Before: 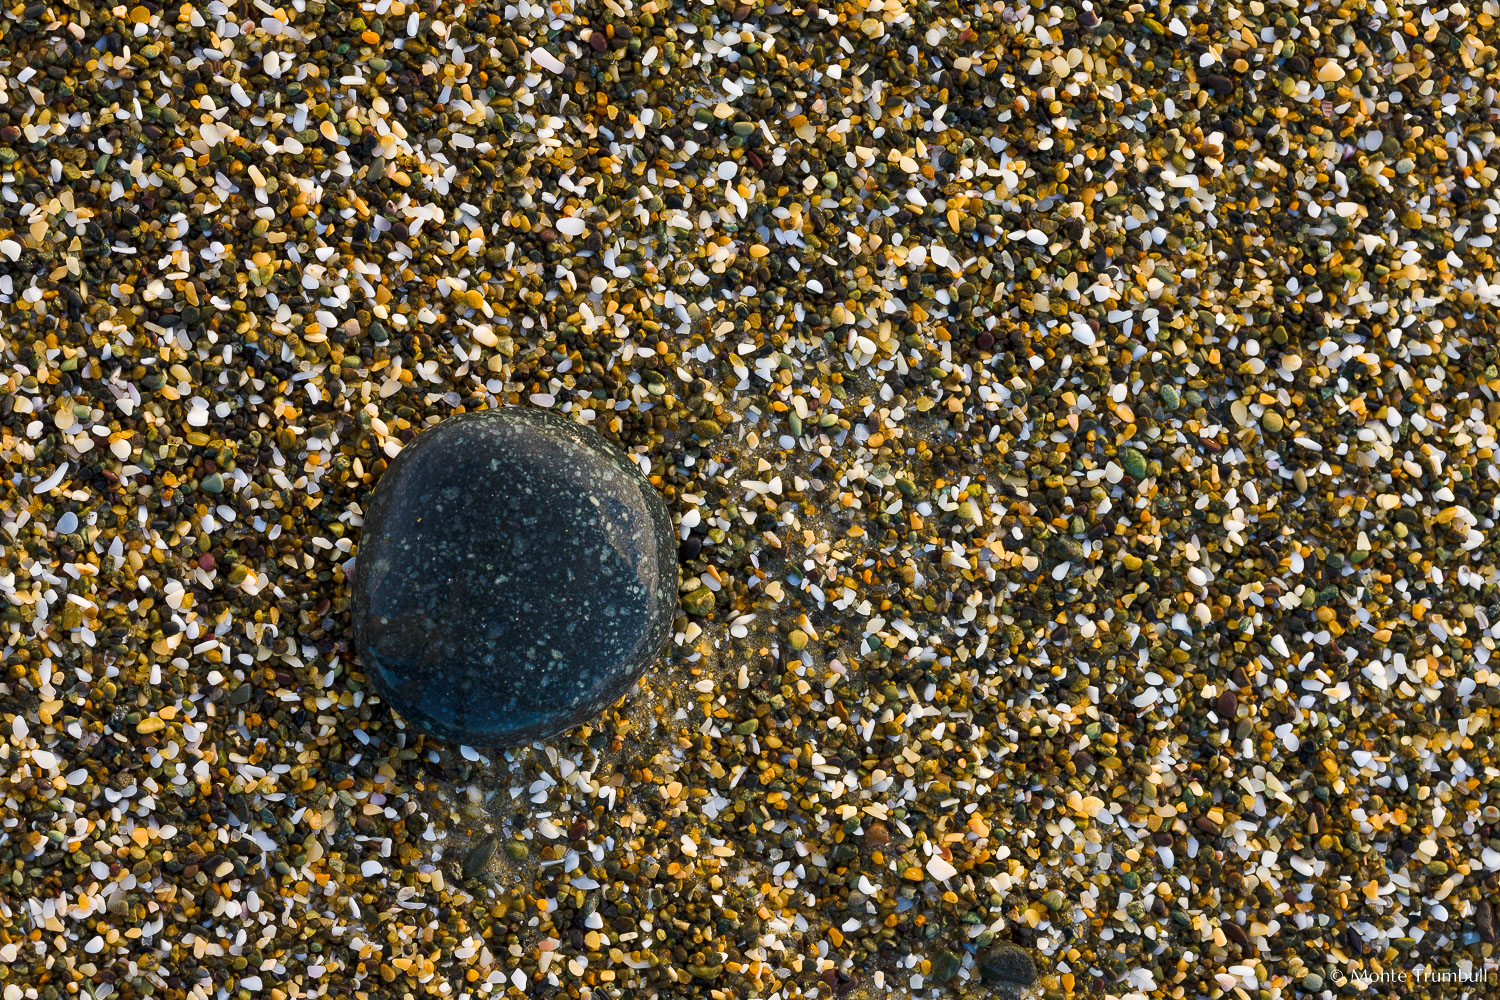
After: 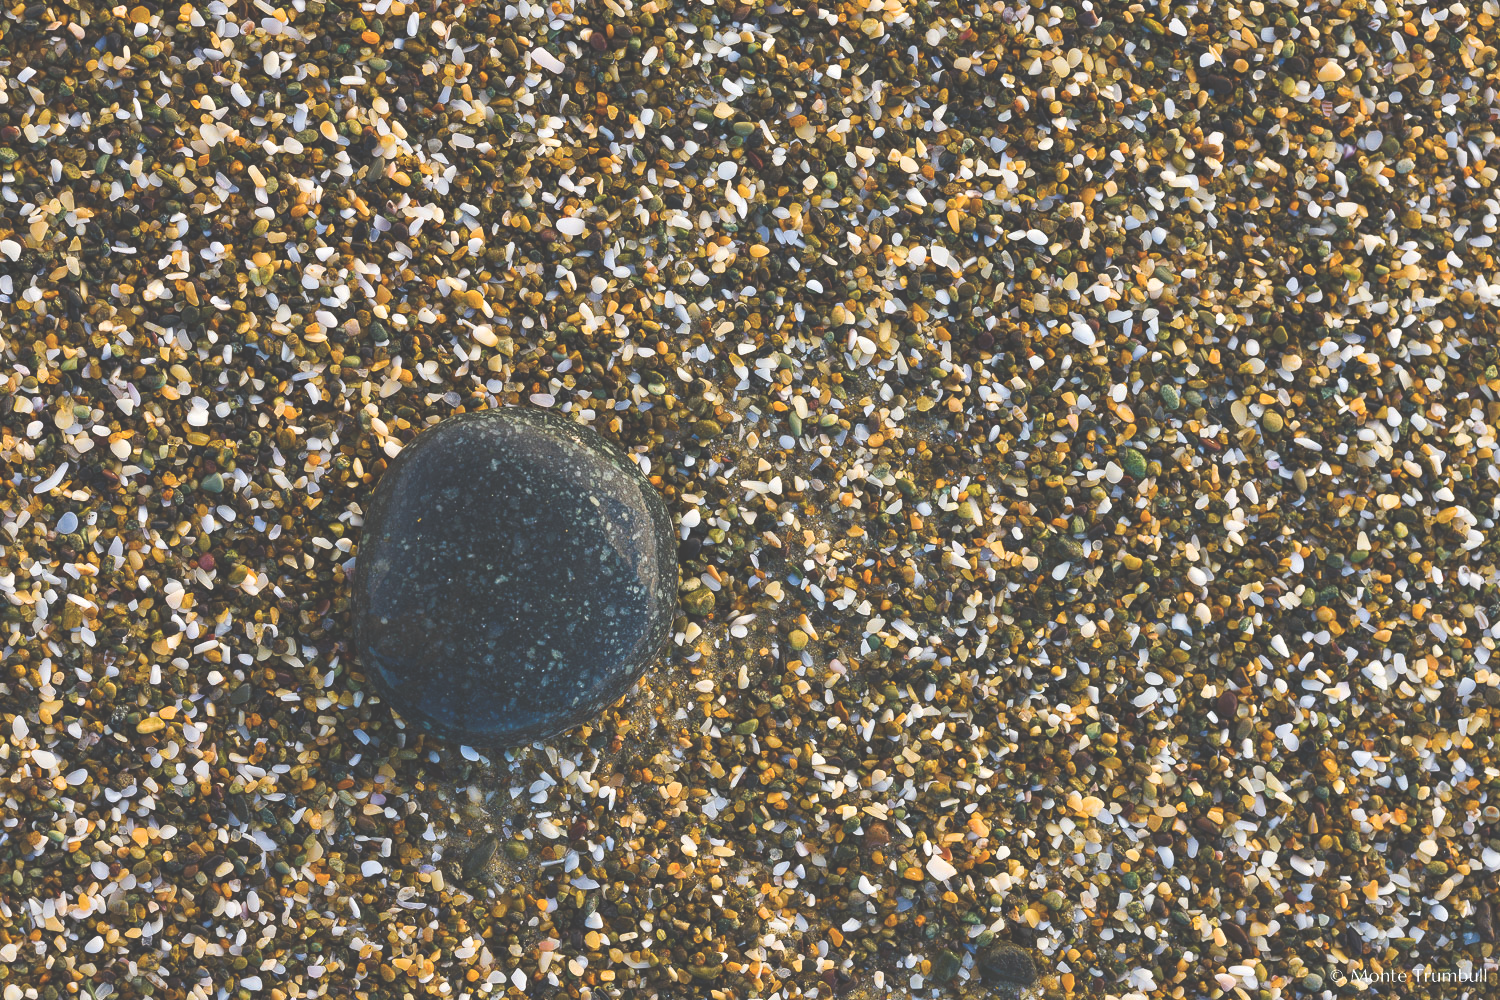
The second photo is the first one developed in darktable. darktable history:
exposure: black level correction -0.043, exposure 0.063 EV, compensate highlight preservation false
